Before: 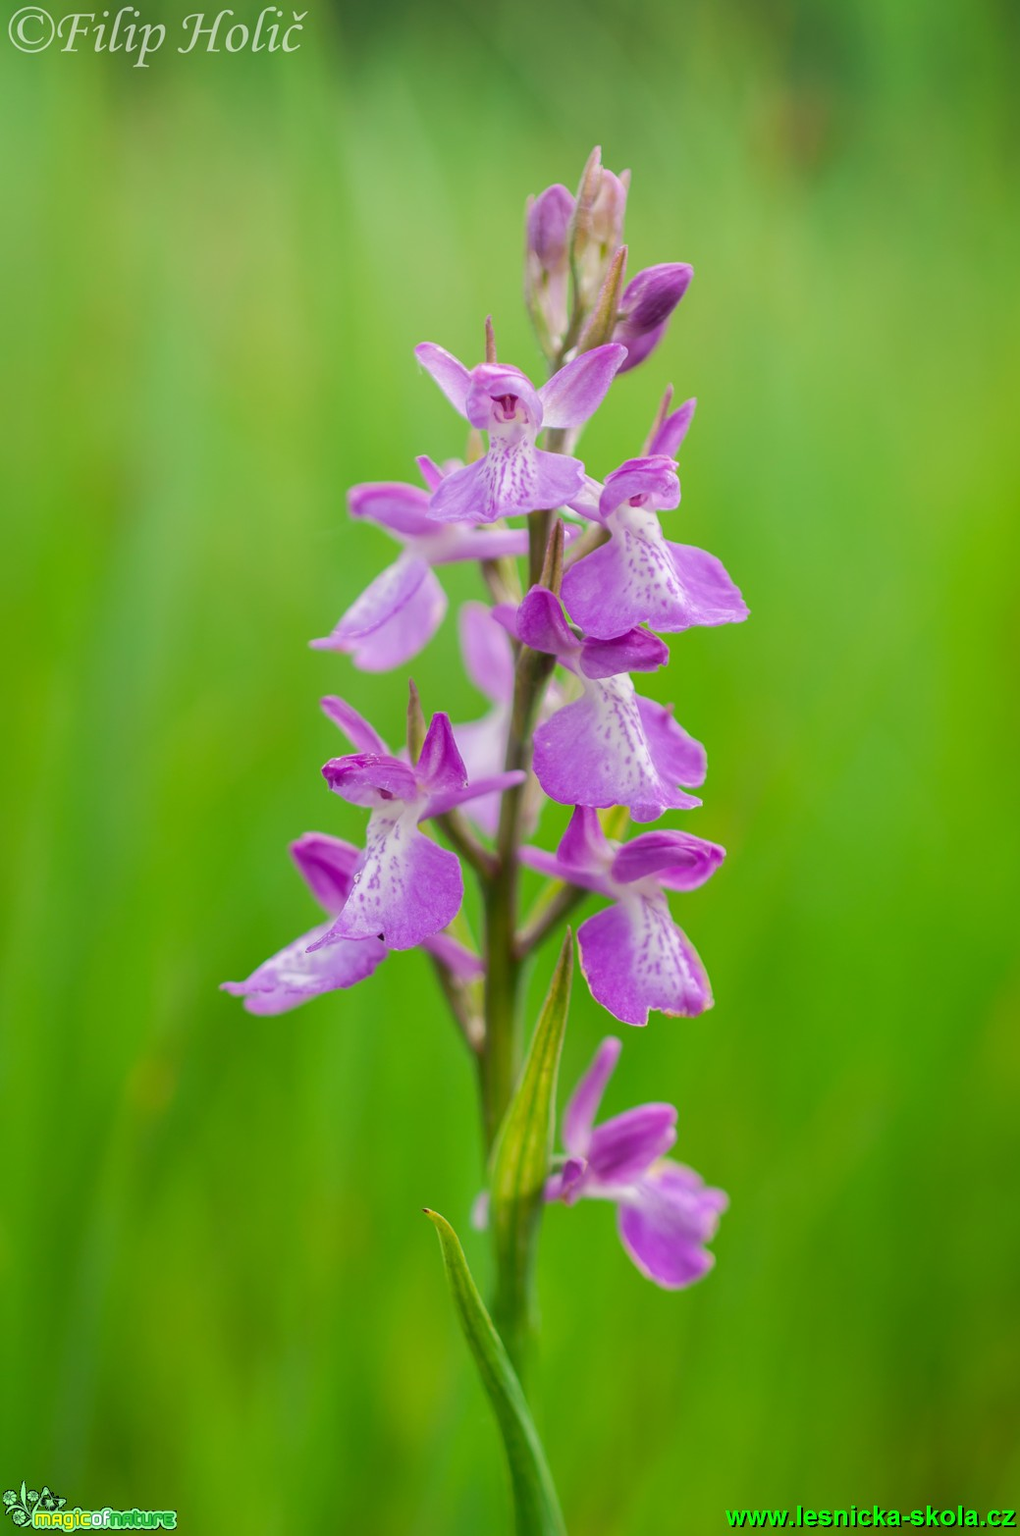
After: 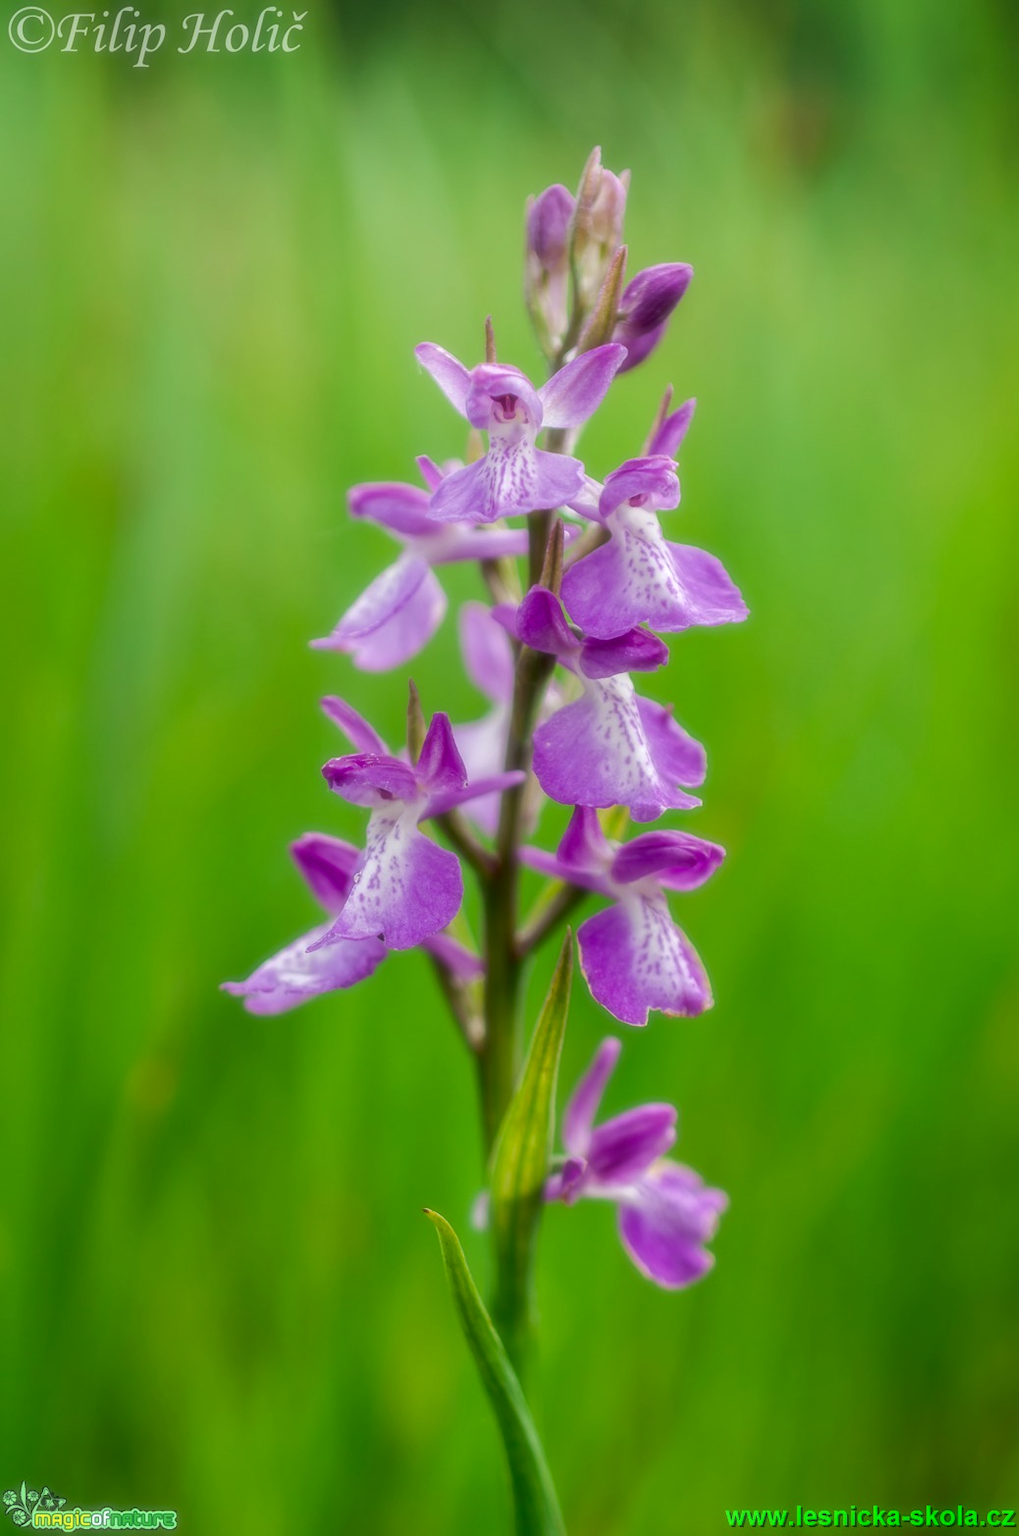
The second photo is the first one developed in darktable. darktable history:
soften: size 19.52%, mix 20.32%
white balance: red 0.986, blue 1.01
contrast brightness saturation: brightness -0.09
local contrast: on, module defaults
